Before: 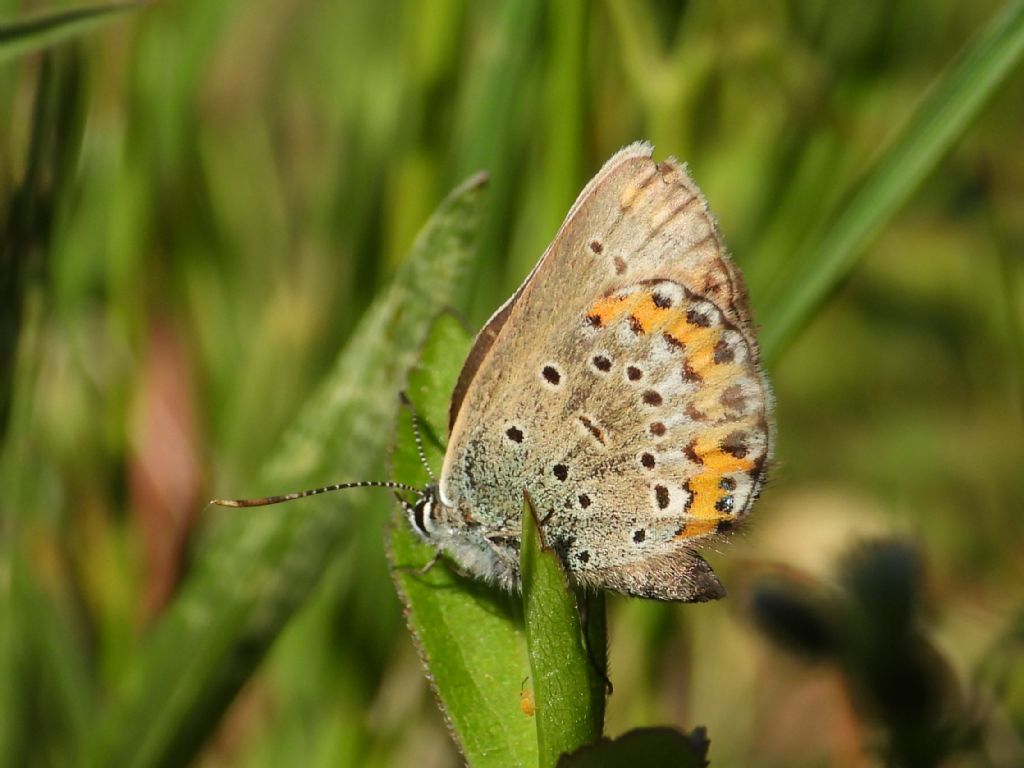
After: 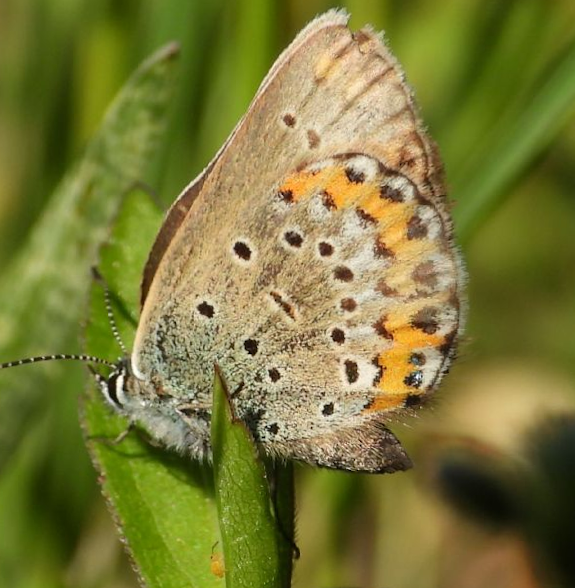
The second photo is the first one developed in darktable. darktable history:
crop and rotate: left 28.256%, top 17.734%, right 12.656%, bottom 3.573%
rotate and perspective: rotation 0.074°, lens shift (vertical) 0.096, lens shift (horizontal) -0.041, crop left 0.043, crop right 0.952, crop top 0.024, crop bottom 0.979
